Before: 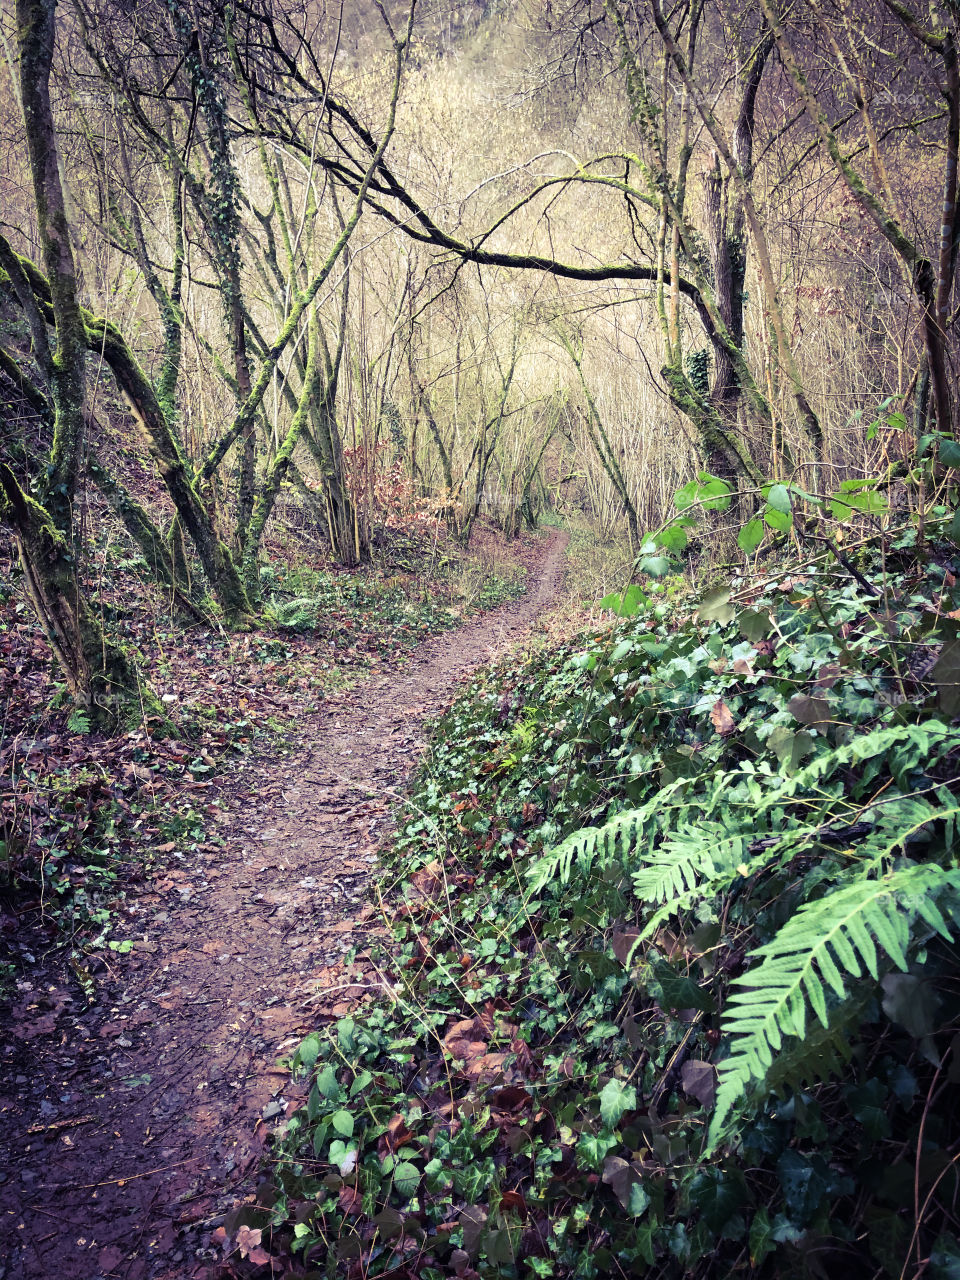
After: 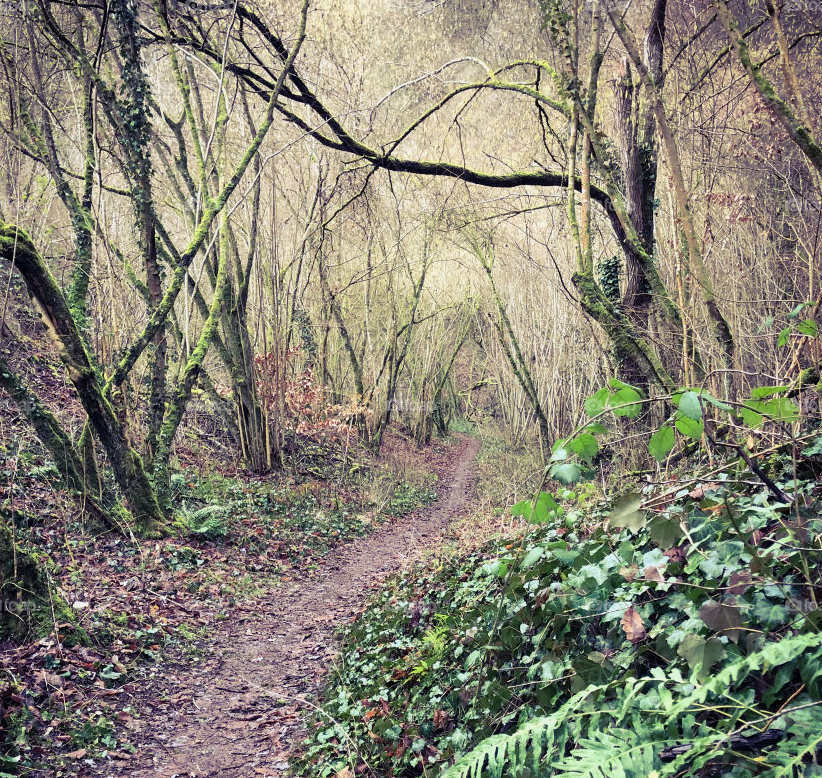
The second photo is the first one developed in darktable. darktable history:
exposure: black level correction 0.001, exposure -0.125 EV, compensate highlight preservation false
crop and rotate: left 9.28%, top 7.278%, right 5.049%, bottom 31.865%
